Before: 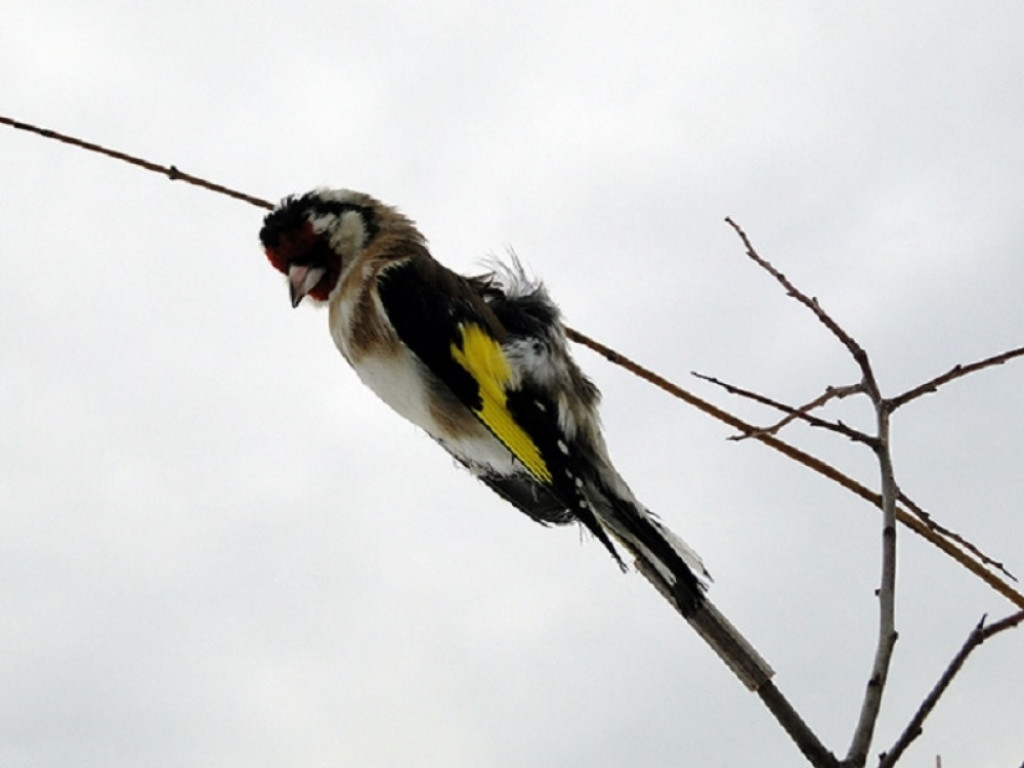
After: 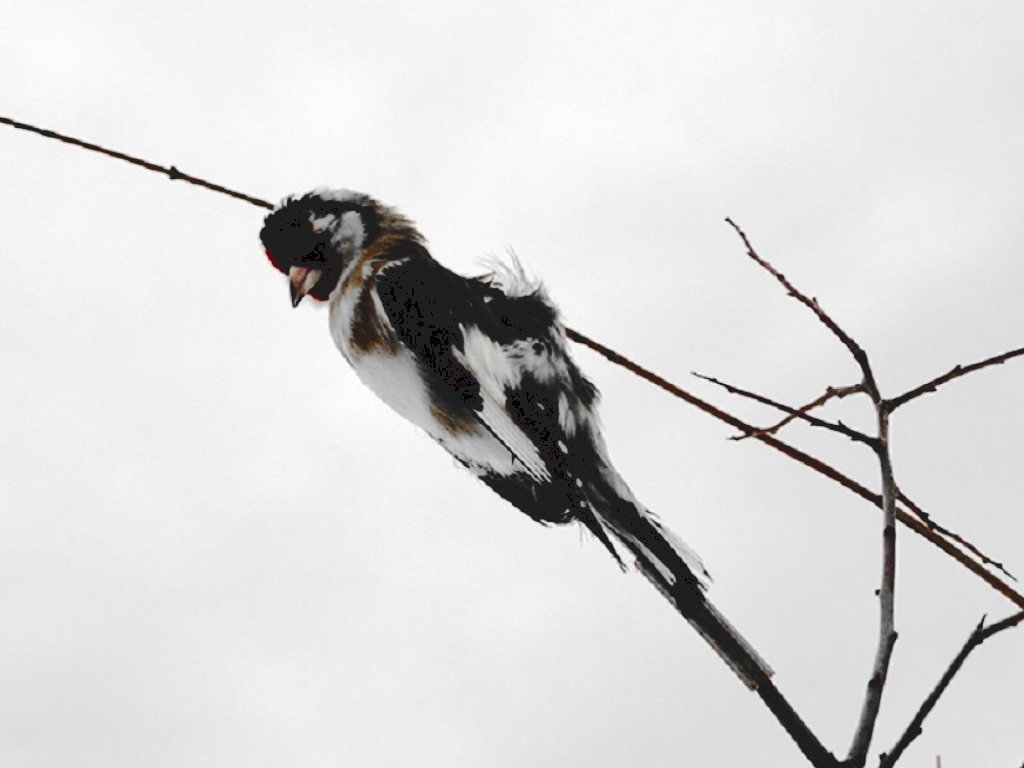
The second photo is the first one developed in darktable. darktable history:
color zones: curves: ch0 [(0, 0.497) (0.096, 0.361) (0.221, 0.538) (0.429, 0.5) (0.571, 0.5) (0.714, 0.5) (0.857, 0.5) (1, 0.497)]; ch1 [(0, 0.5) (0.143, 0.5) (0.257, -0.002) (0.429, 0.04) (0.571, -0.001) (0.714, -0.015) (0.857, 0.024) (1, 0.5)]
tone curve: curves: ch0 [(0, 0) (0.003, 0.117) (0.011, 0.115) (0.025, 0.116) (0.044, 0.116) (0.069, 0.112) (0.1, 0.113) (0.136, 0.127) (0.177, 0.148) (0.224, 0.191) (0.277, 0.249) (0.335, 0.363) (0.399, 0.479) (0.468, 0.589) (0.543, 0.664) (0.623, 0.733) (0.709, 0.799) (0.801, 0.852) (0.898, 0.914) (1, 1)], preserve colors none
